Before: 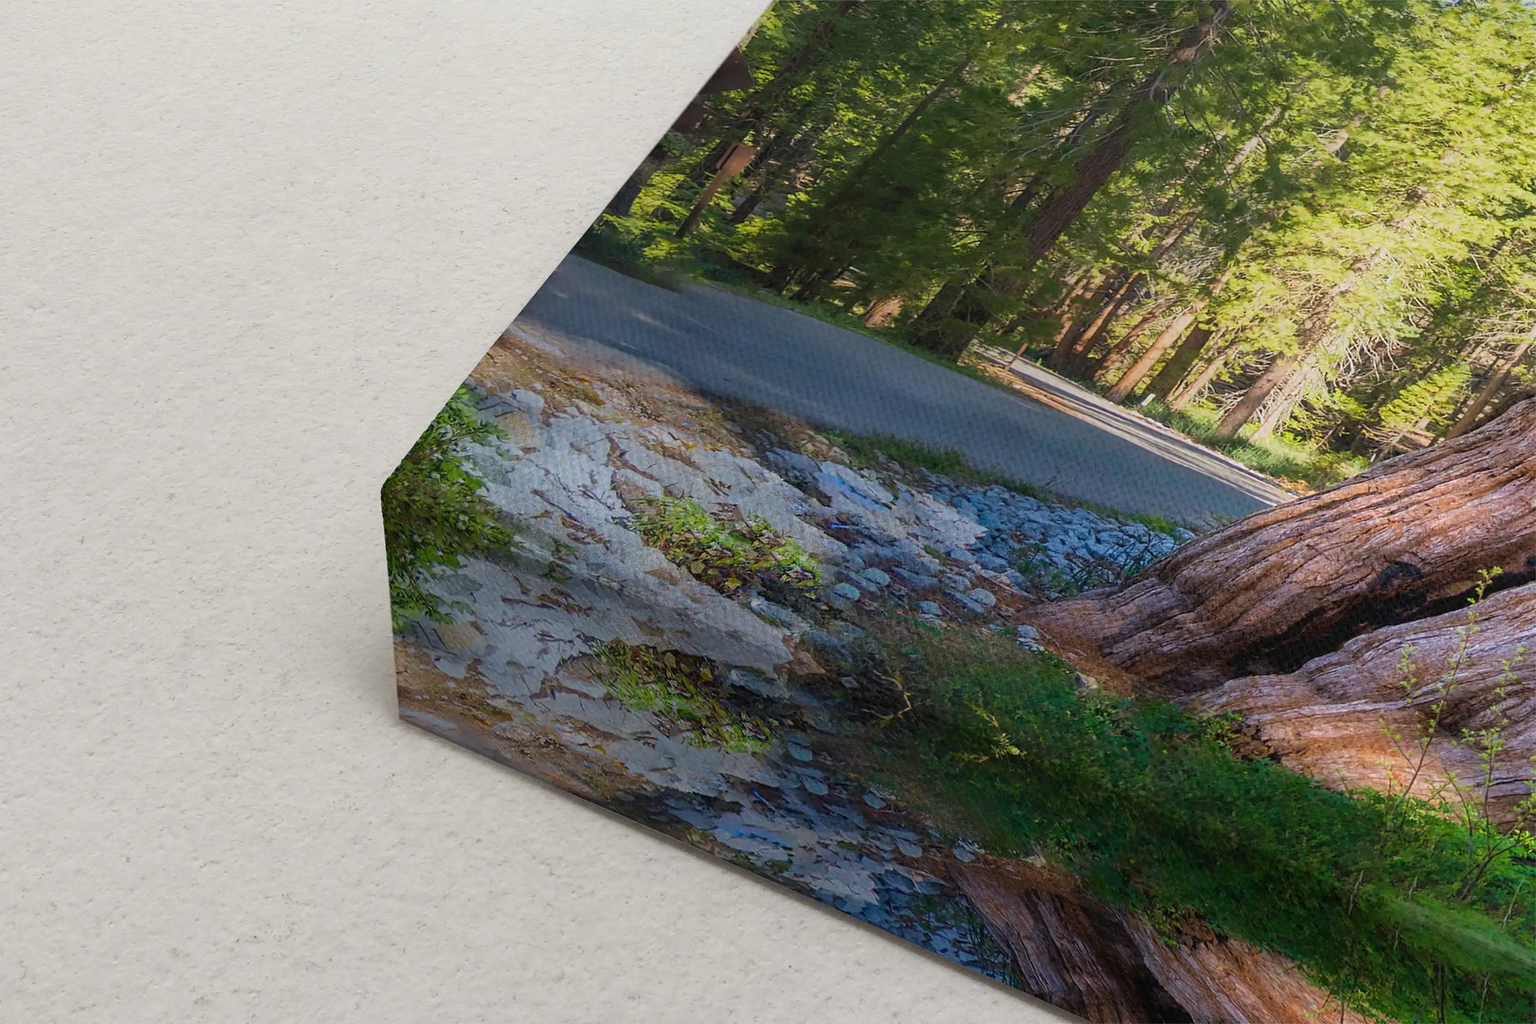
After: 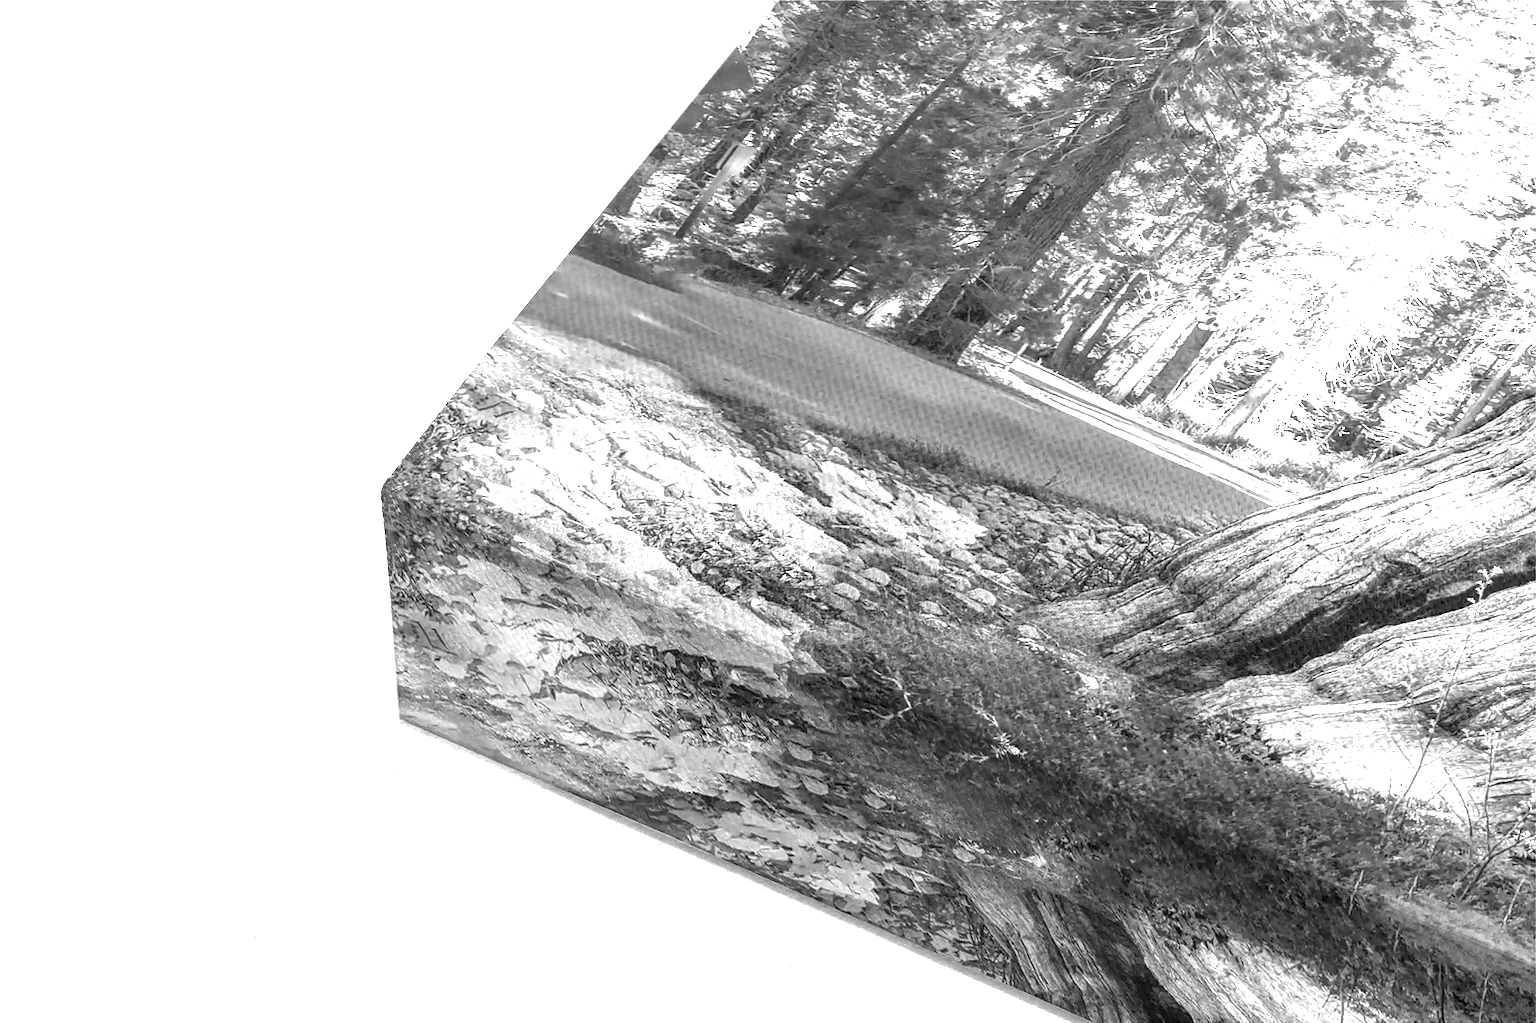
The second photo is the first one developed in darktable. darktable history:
local contrast: highlights 61%, detail 143%, midtone range 0.428
levels: levels [0, 0.492, 0.984]
color calibration: output gray [0.714, 0.278, 0, 0], illuminant same as pipeline (D50), adaptation none (bypass)
exposure: black level correction 0.001, exposure 1.822 EV, compensate exposure bias true, compensate highlight preservation false
white balance: red 0.98, blue 1.61
